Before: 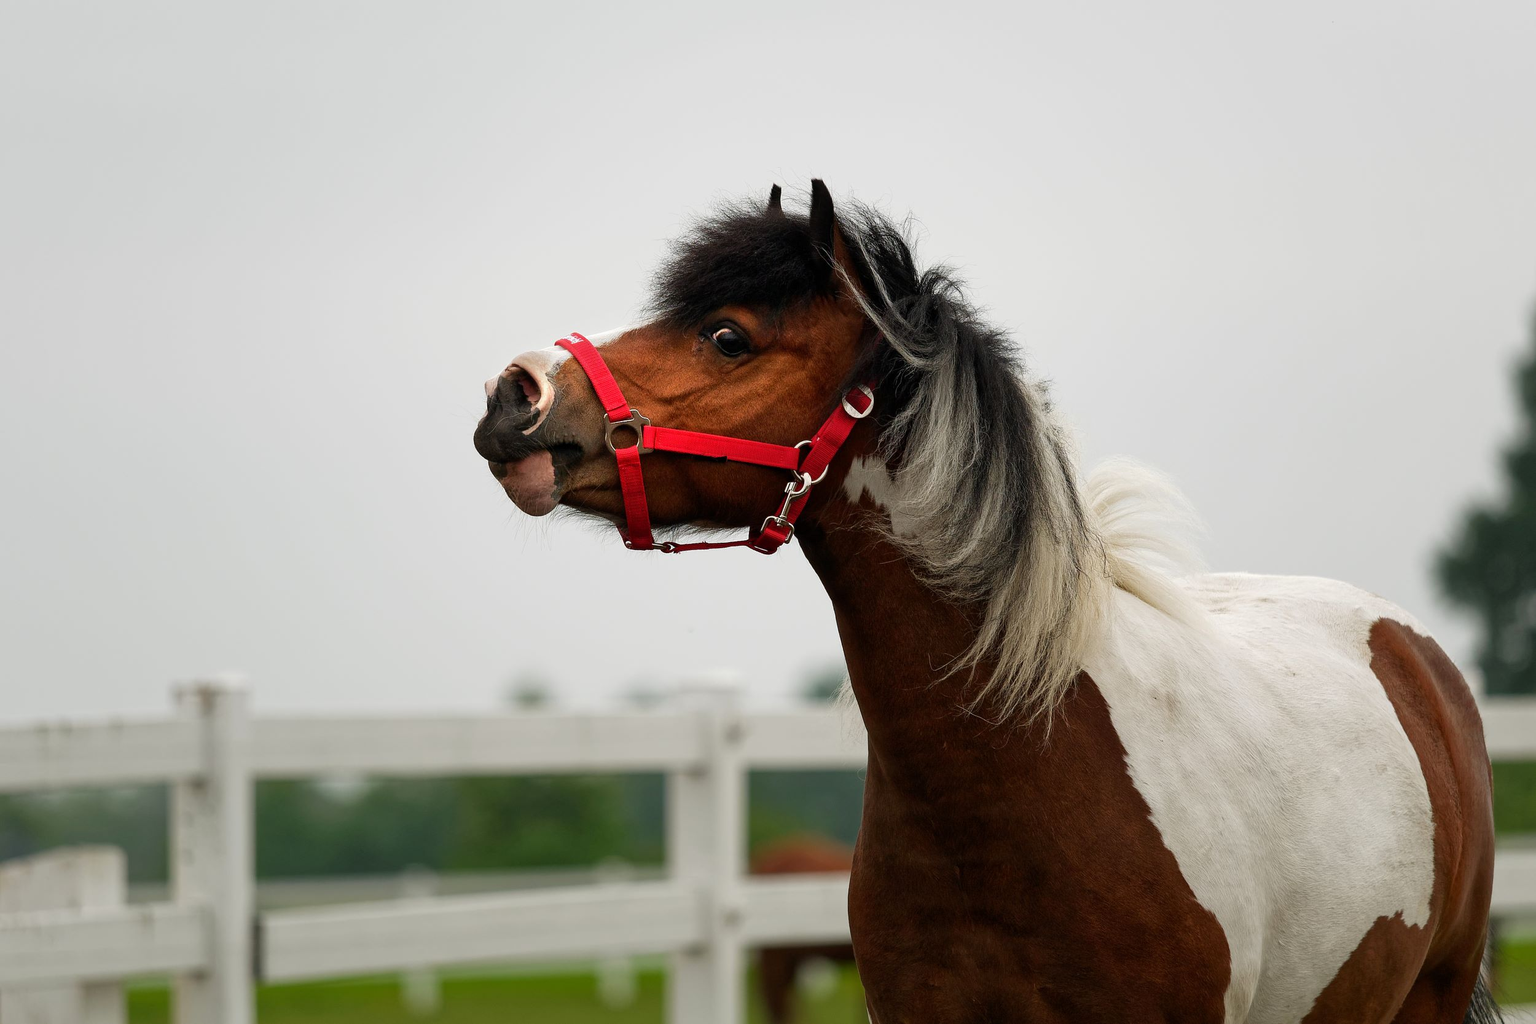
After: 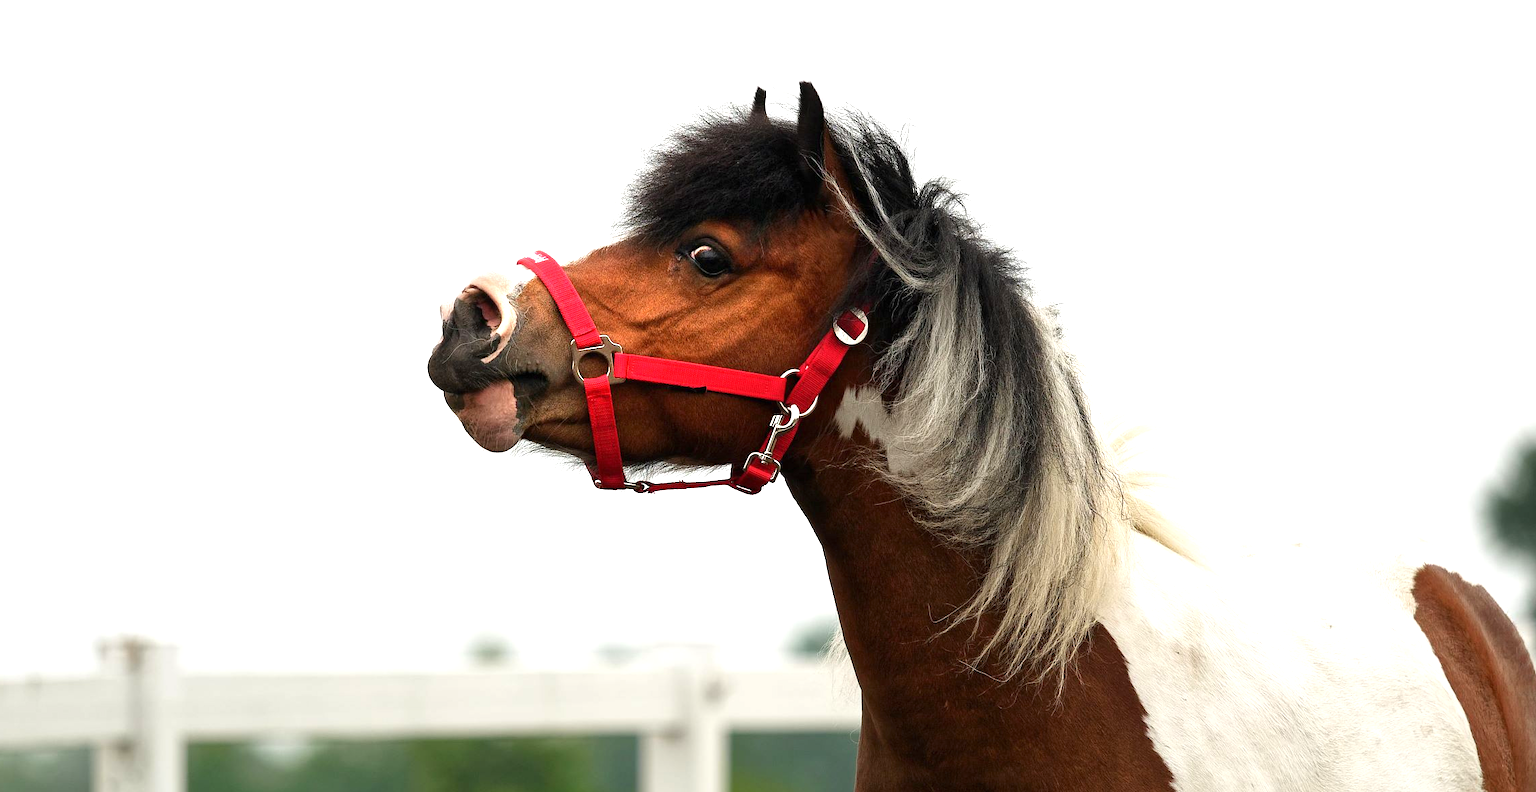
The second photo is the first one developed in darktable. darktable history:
crop: left 5.596%, top 10.314%, right 3.534%, bottom 19.395%
contrast brightness saturation: contrast 0.05
white balance: red 1, blue 1
exposure: black level correction 0, exposure 0.9 EV, compensate exposure bias true, compensate highlight preservation false
